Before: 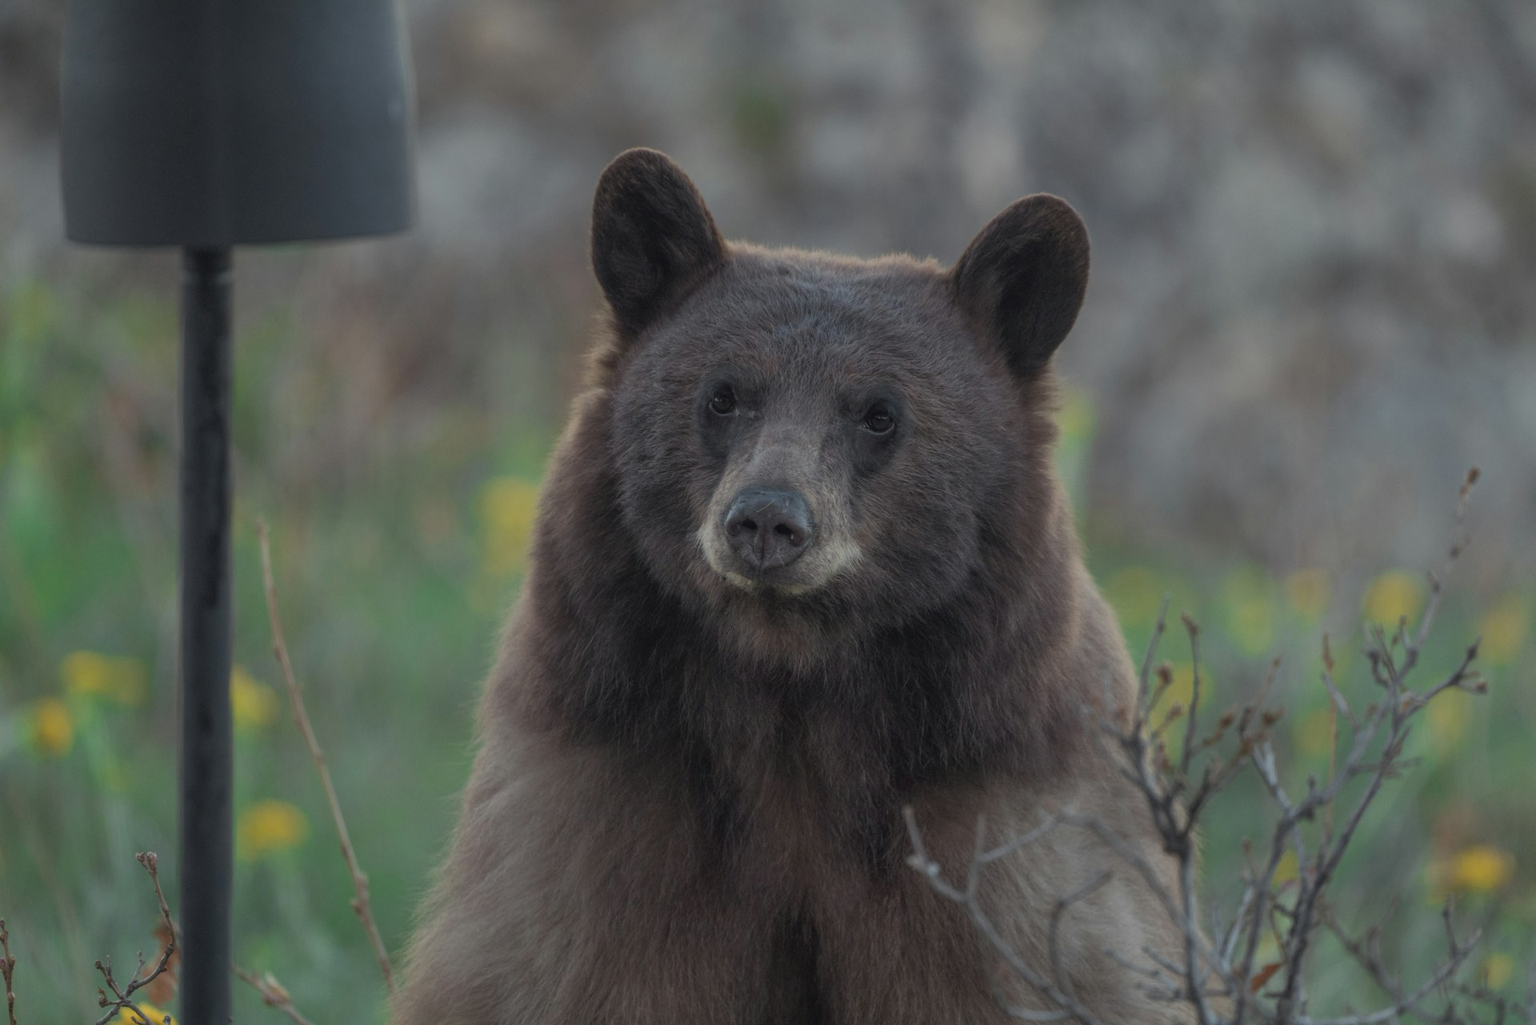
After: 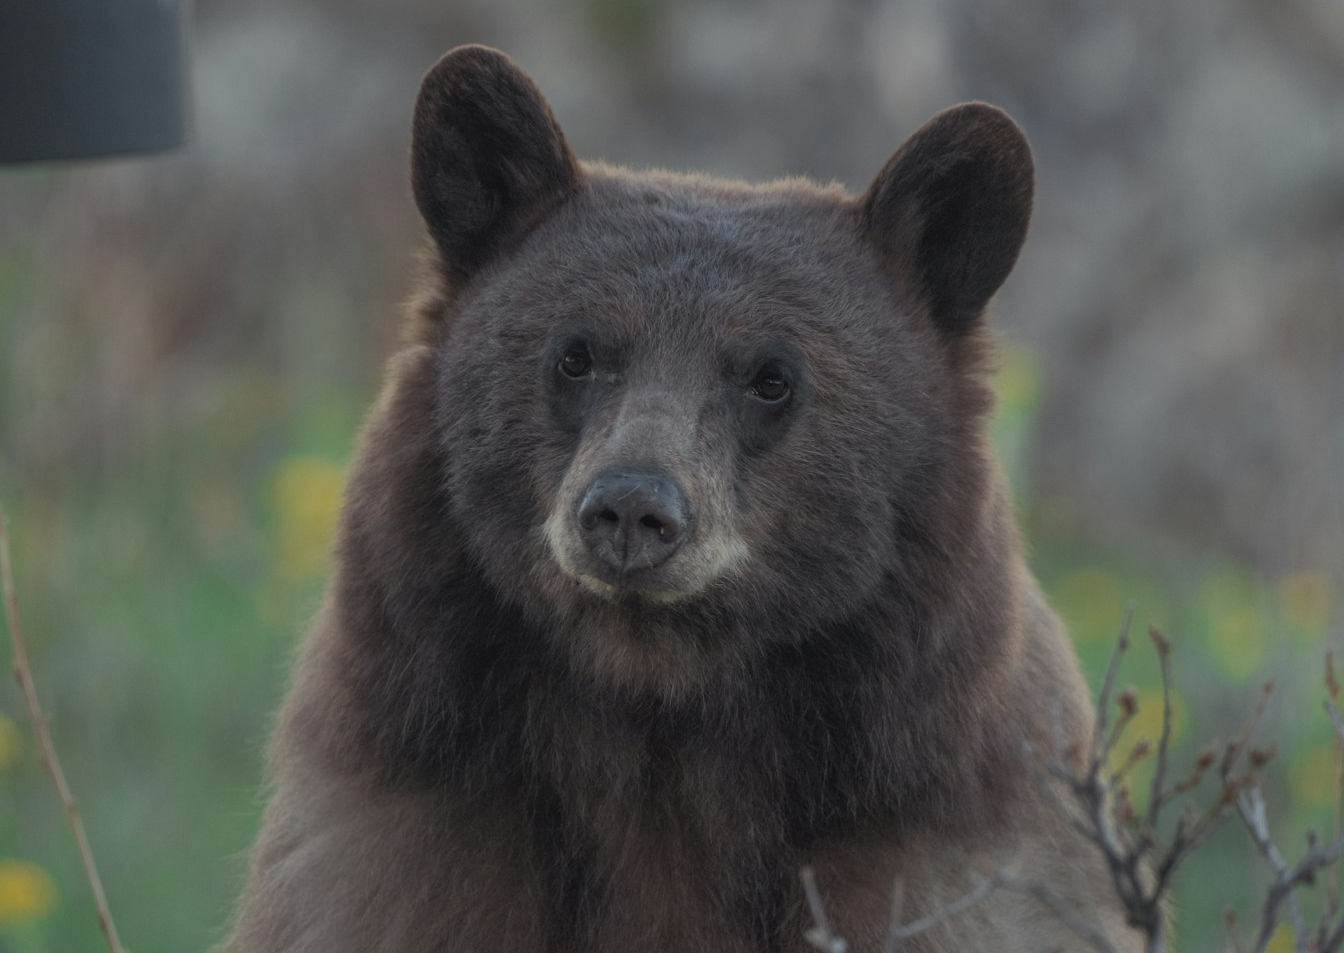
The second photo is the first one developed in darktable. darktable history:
crop and rotate: left 17.119%, top 10.949%, right 12.878%, bottom 14.643%
